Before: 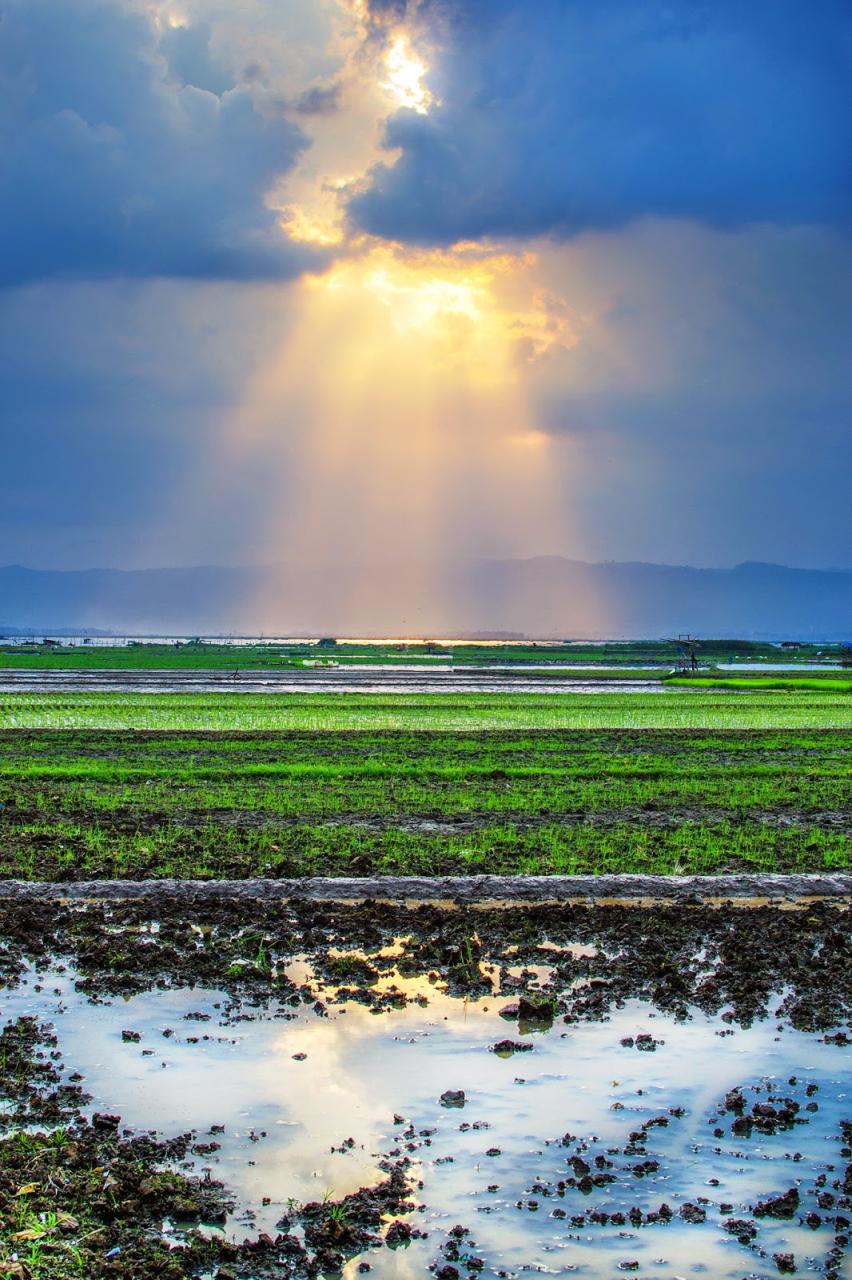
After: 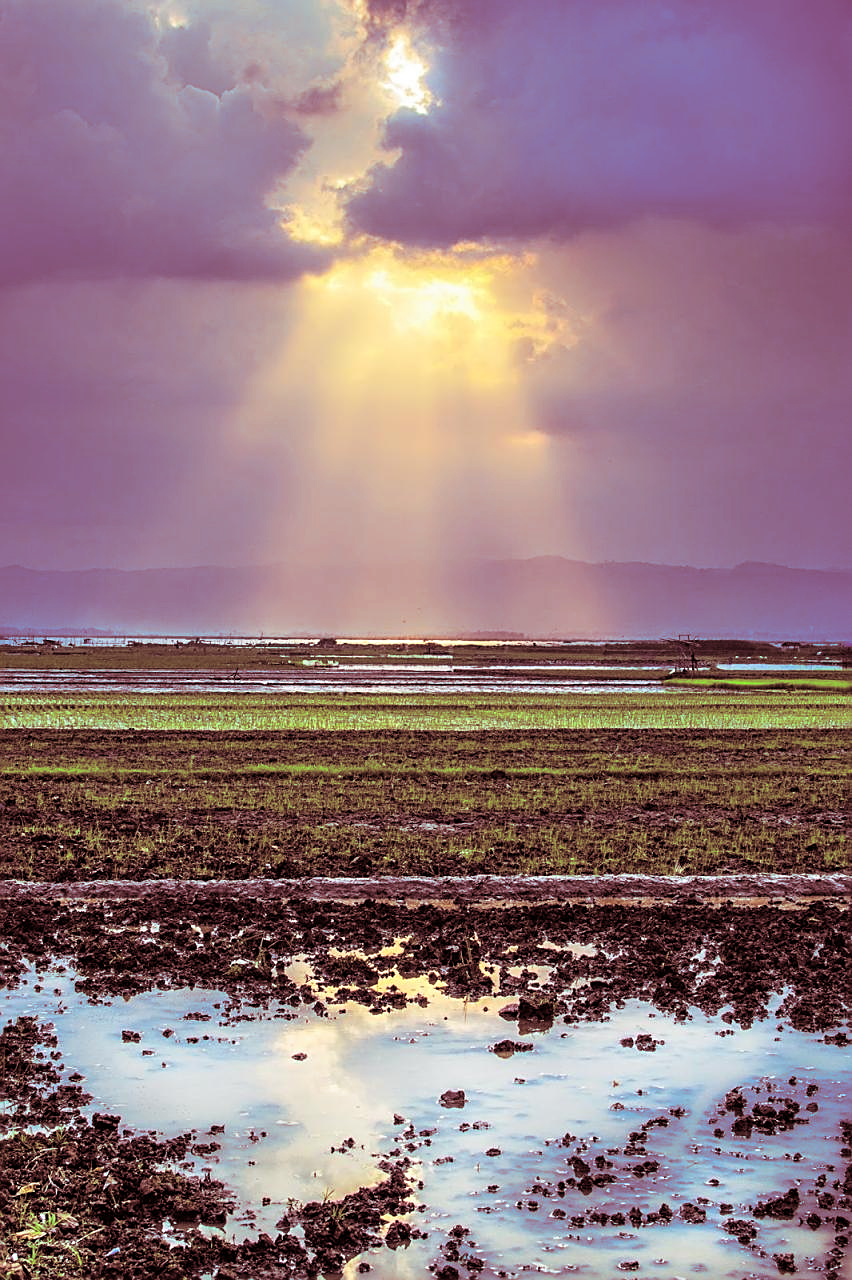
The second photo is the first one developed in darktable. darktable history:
split-toning: highlights › saturation 0, balance -61.83
sharpen: on, module defaults
